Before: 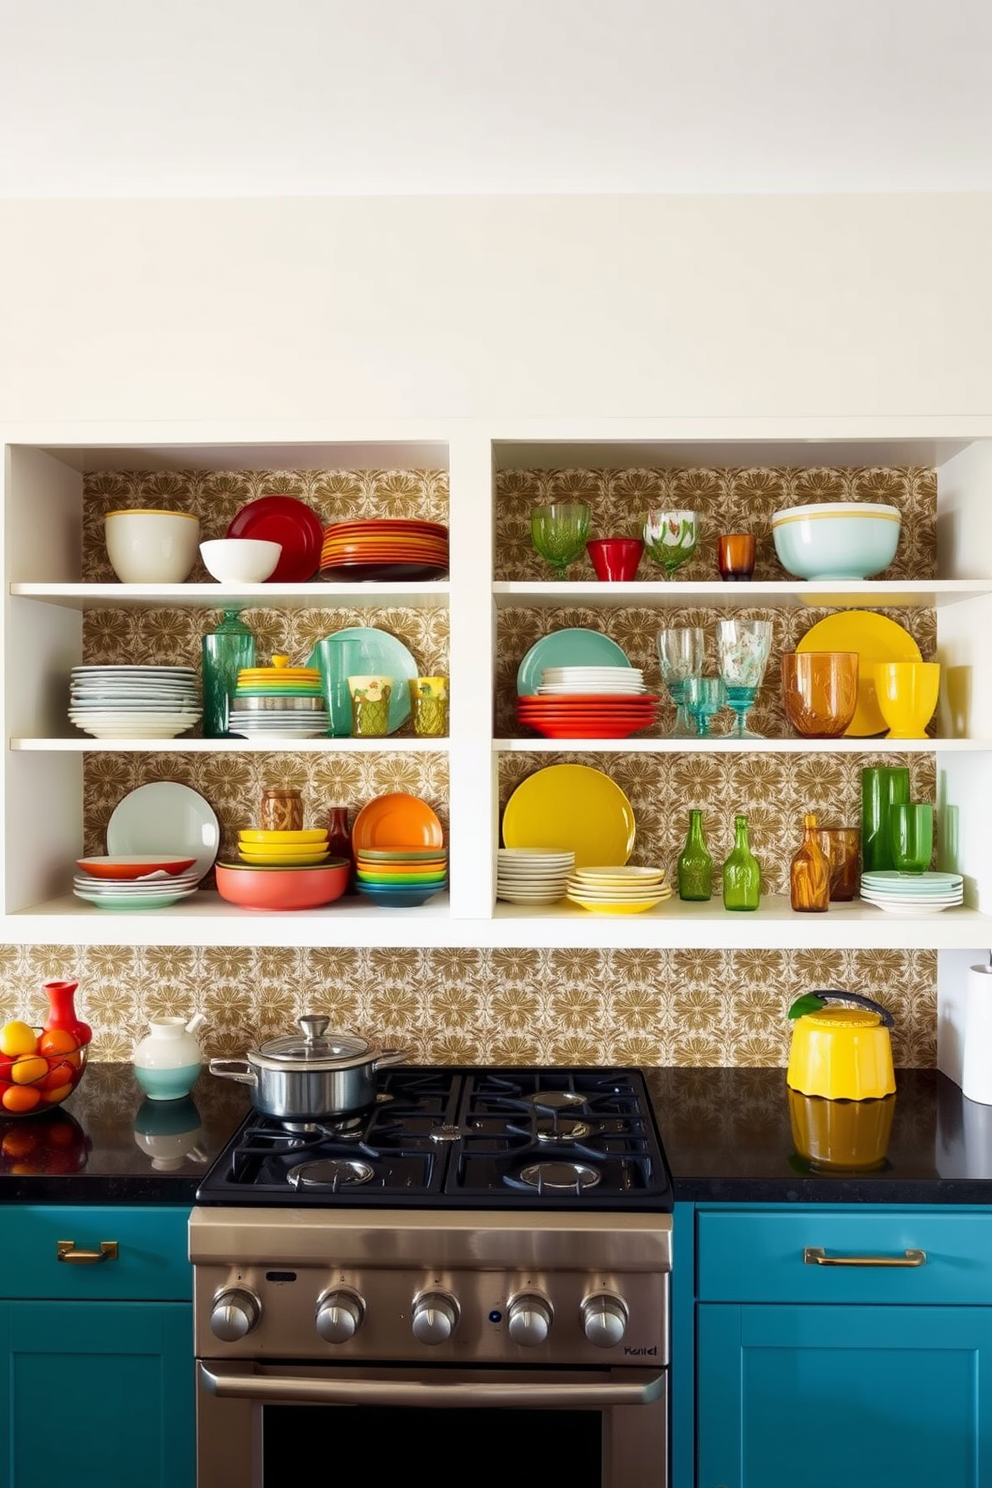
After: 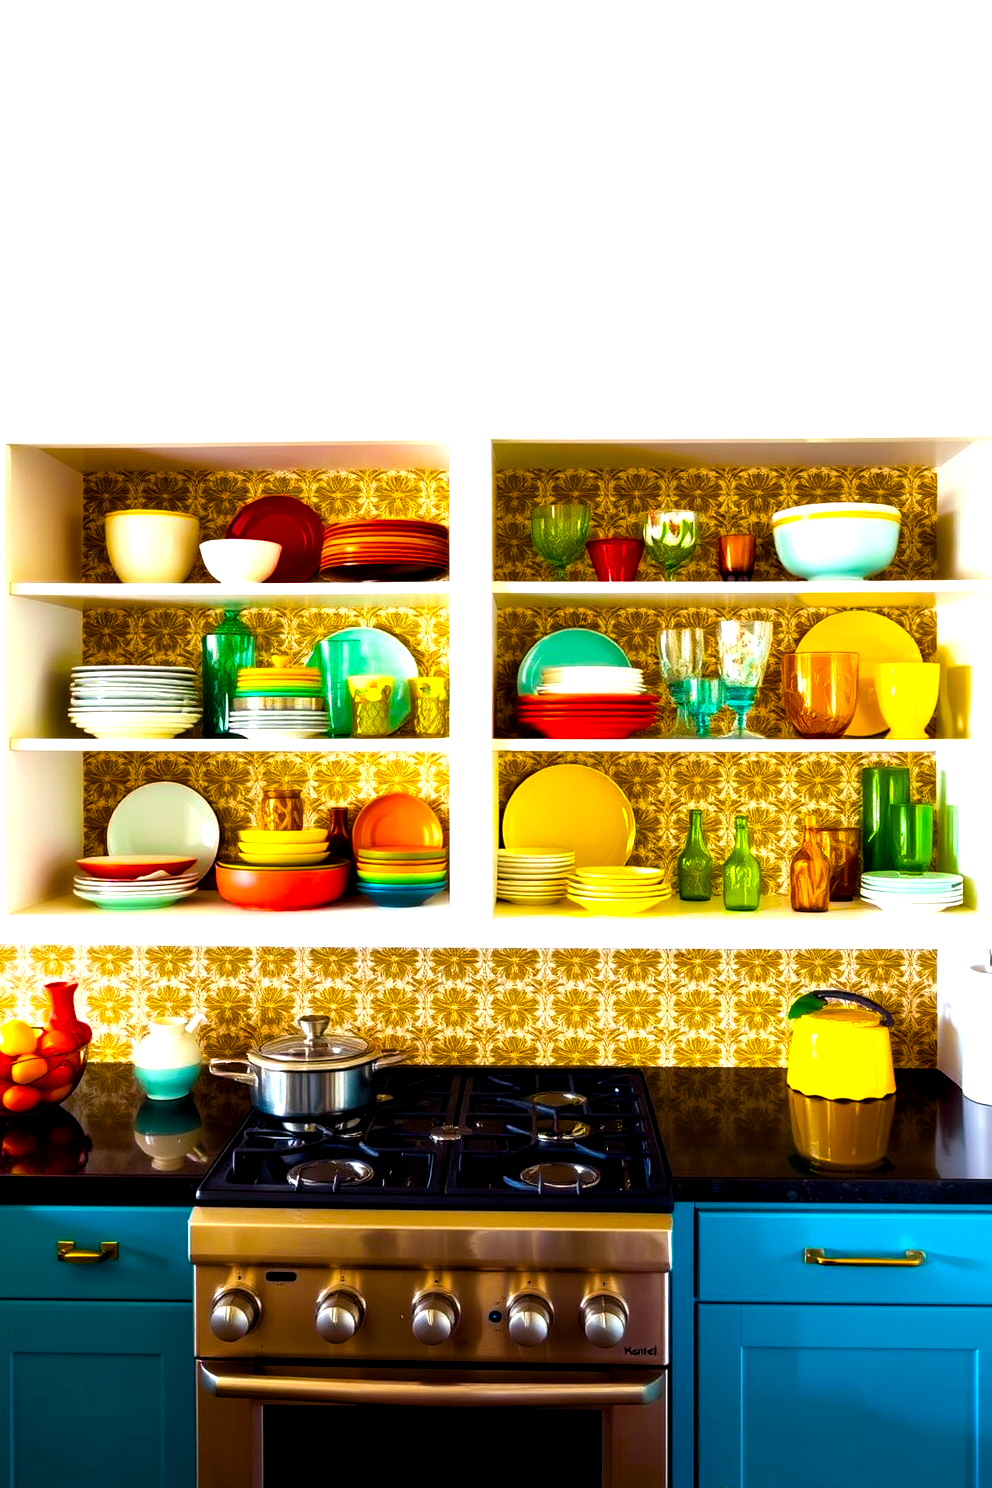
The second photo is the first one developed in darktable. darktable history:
exposure: exposure 0.376 EV, compensate highlight preservation false
color balance: lift [0.991, 1, 1, 1], gamma [0.996, 1, 1, 1], input saturation 98.52%, contrast 20.34%, output saturation 103.72%
color balance rgb: linear chroma grading › global chroma 25%, perceptual saturation grading › global saturation 50%
